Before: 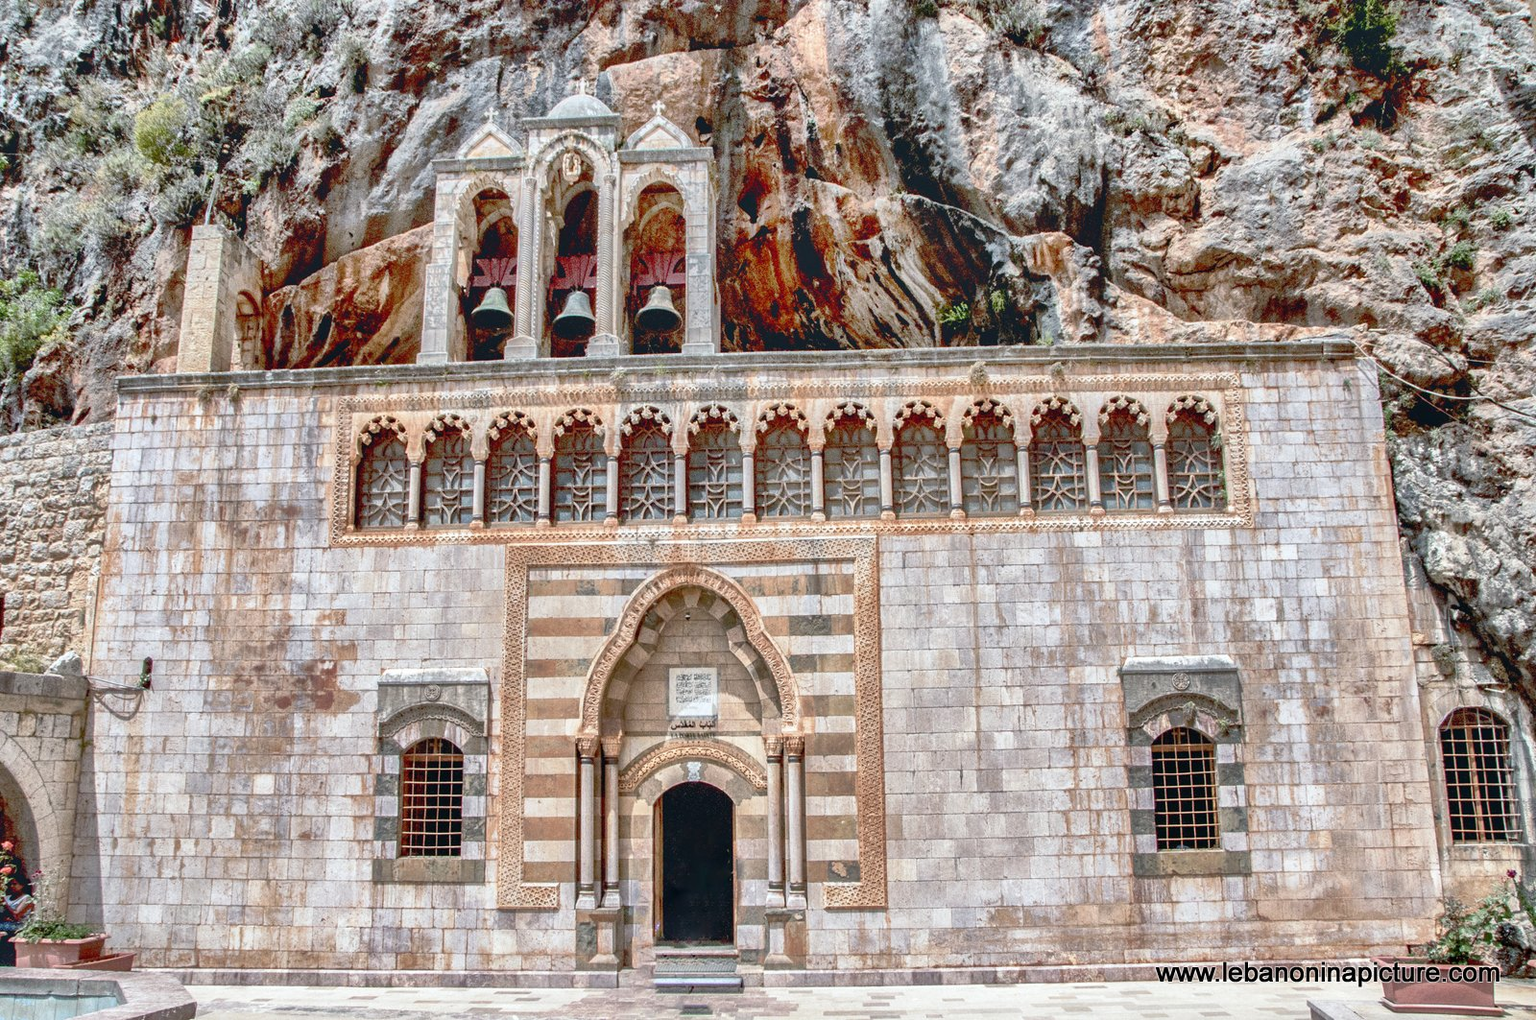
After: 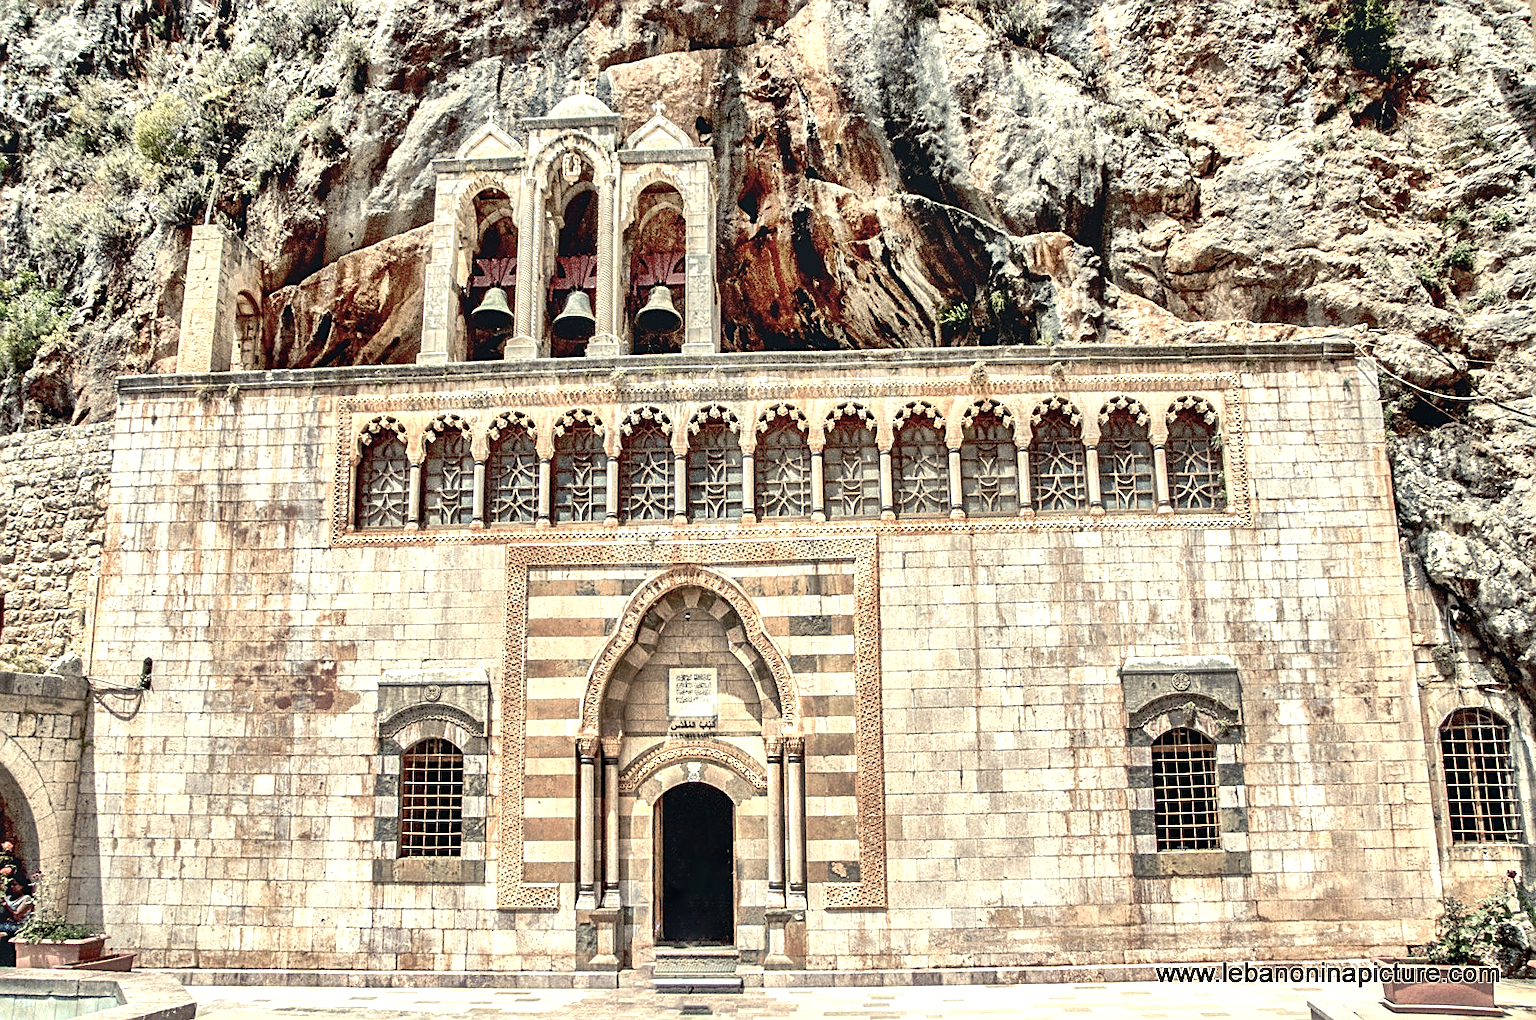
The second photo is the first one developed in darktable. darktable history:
tone equalizer: -8 EV -0.729 EV, -7 EV -0.736 EV, -6 EV -0.638 EV, -5 EV -0.363 EV, -3 EV 0.383 EV, -2 EV 0.6 EV, -1 EV 0.682 EV, +0 EV 0.748 EV, edges refinement/feathering 500, mask exposure compensation -1.57 EV, preserve details no
sharpen: on, module defaults
color balance rgb: shadows lift › luminance 0.885%, shadows lift › chroma 0.241%, shadows lift › hue 19.67°, highlights gain › chroma 8.129%, highlights gain › hue 83.8°, perceptual saturation grading › global saturation -27.915%, global vibrance 14.816%
